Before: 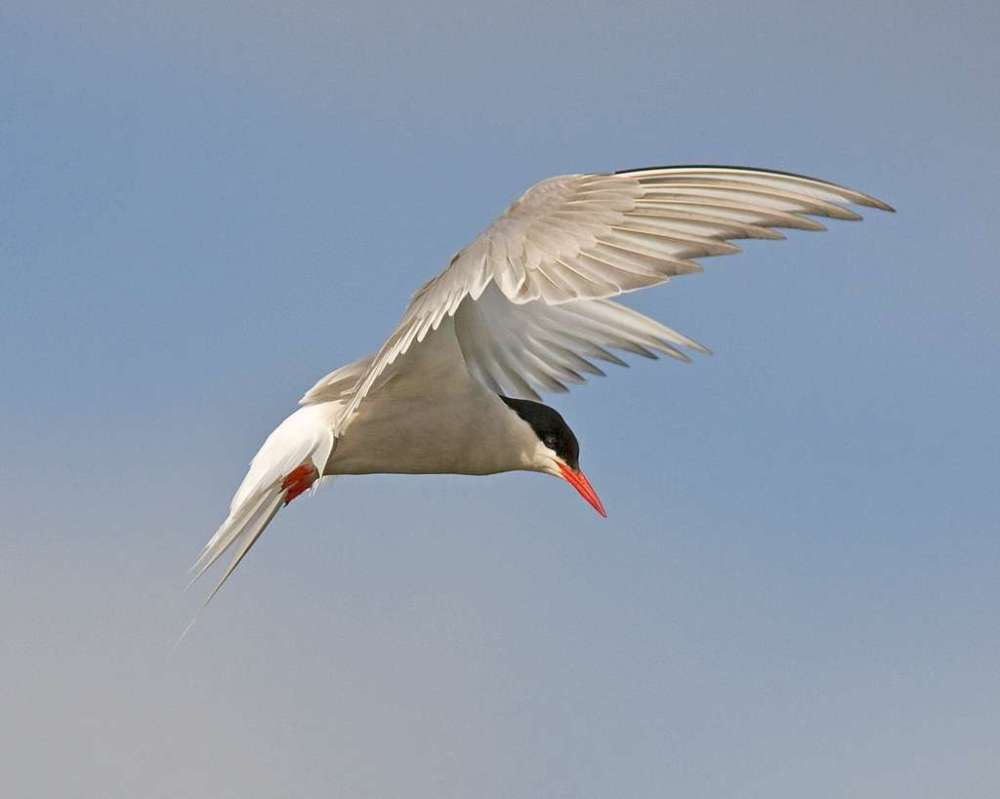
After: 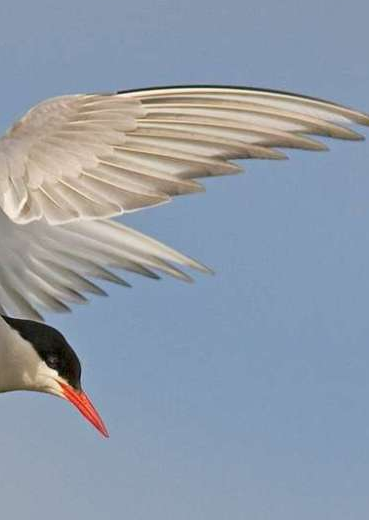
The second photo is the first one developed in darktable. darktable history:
crop and rotate: left 49.895%, top 10.102%, right 13.117%, bottom 24.714%
